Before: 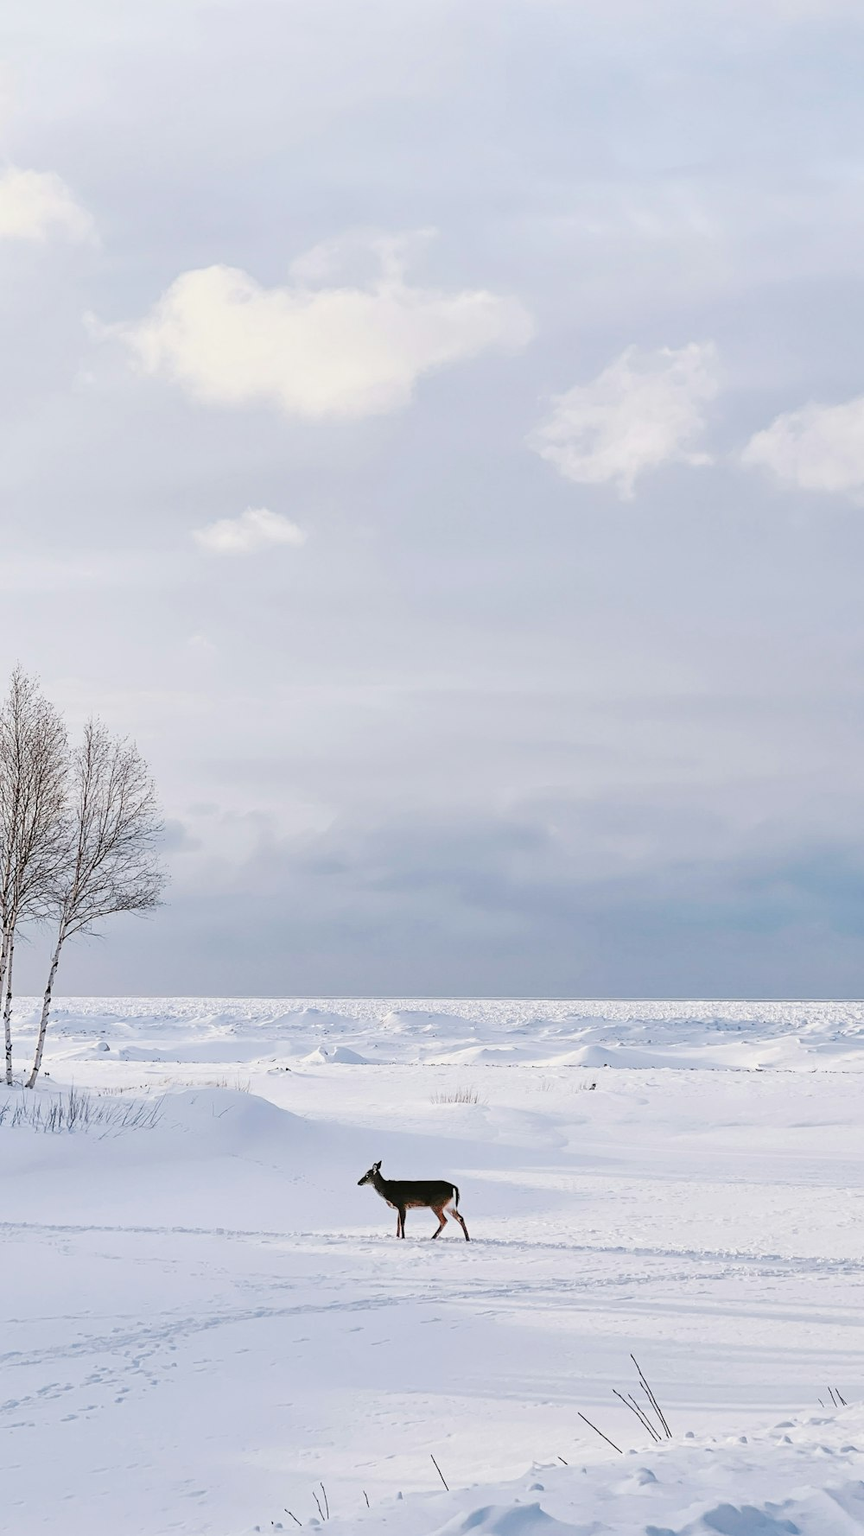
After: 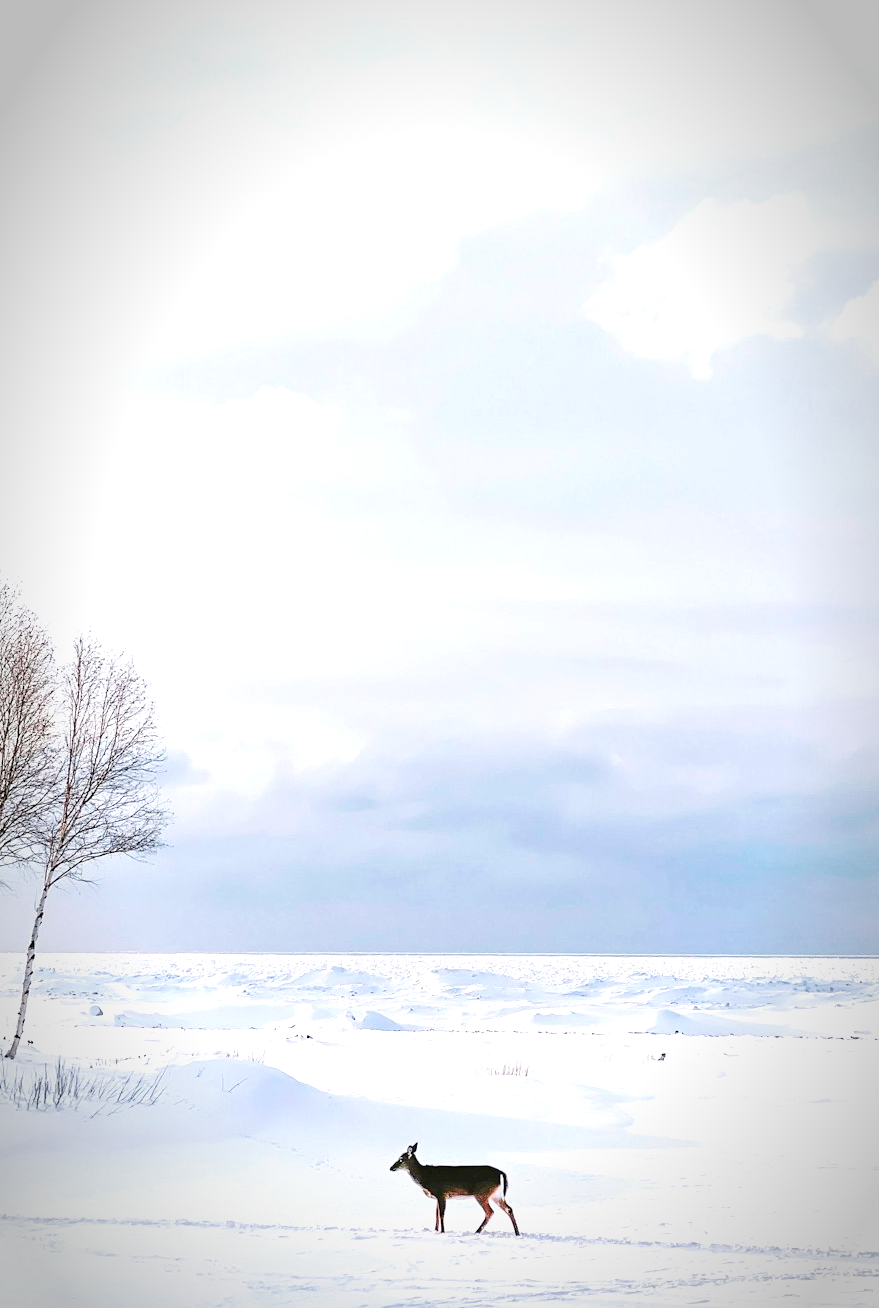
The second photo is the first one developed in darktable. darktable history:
crop and rotate: left 2.425%, top 11.305%, right 9.6%, bottom 15.08%
vignetting: automatic ratio true
velvia: on, module defaults
exposure: black level correction 0, exposure 0.7 EV, compensate exposure bias true, compensate highlight preservation false
